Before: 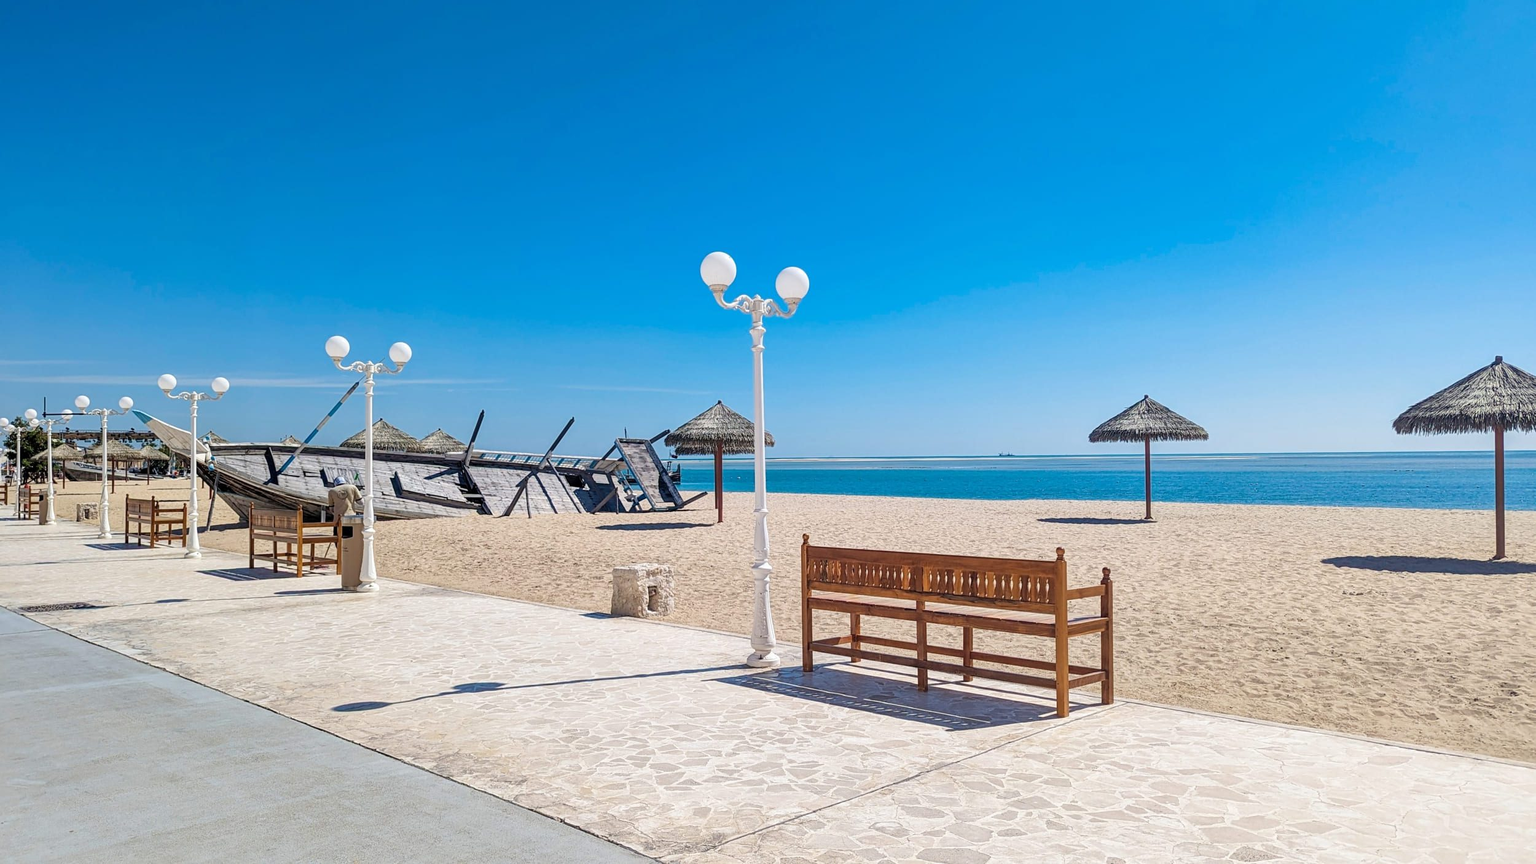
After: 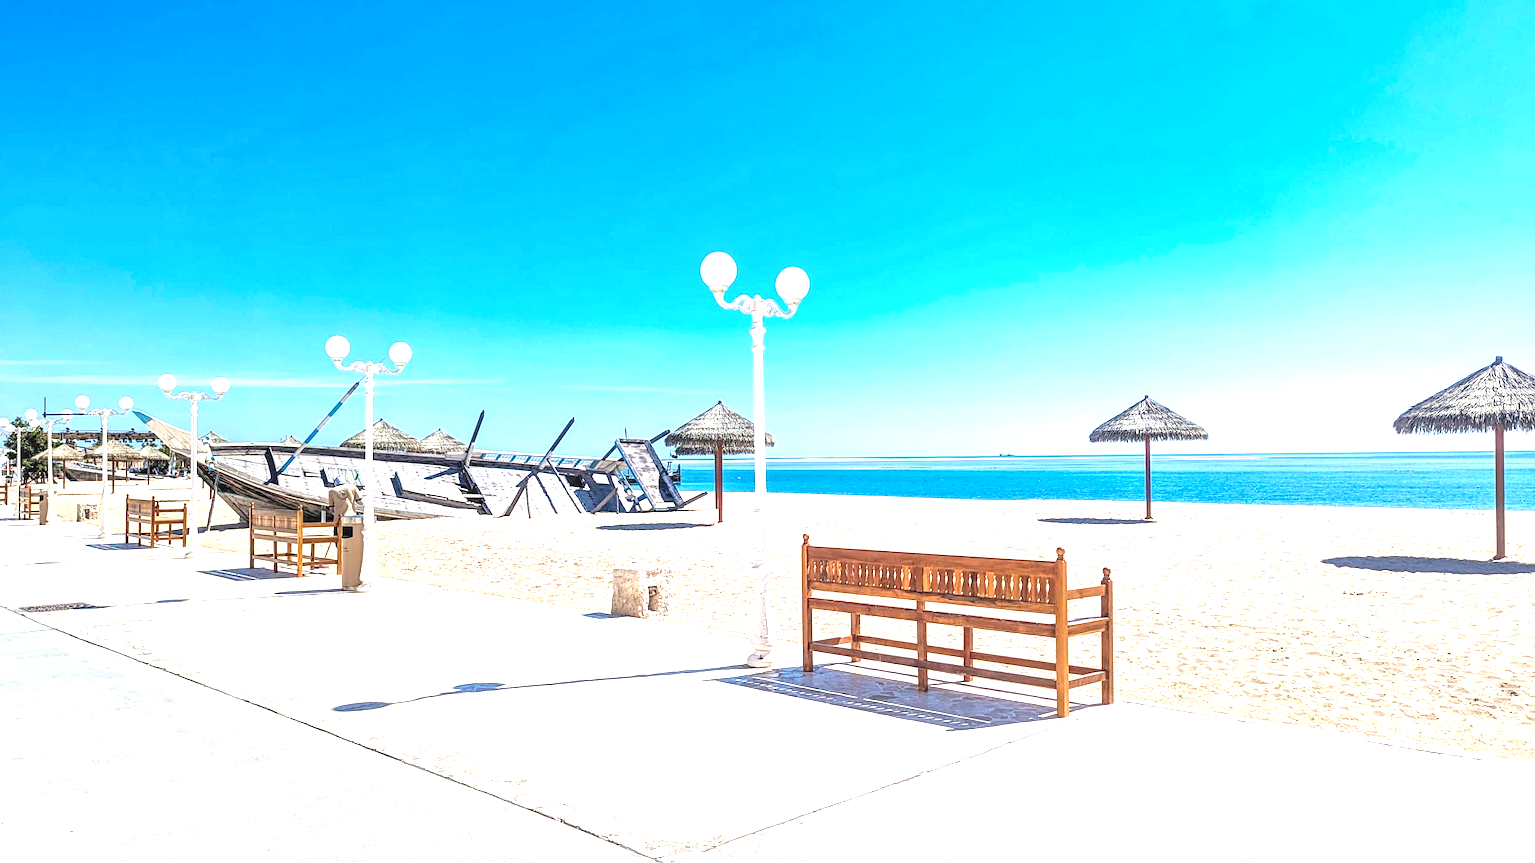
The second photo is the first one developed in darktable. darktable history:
exposure: black level correction 0, exposure 1.388 EV, compensate exposure bias true, compensate highlight preservation false
local contrast: on, module defaults
